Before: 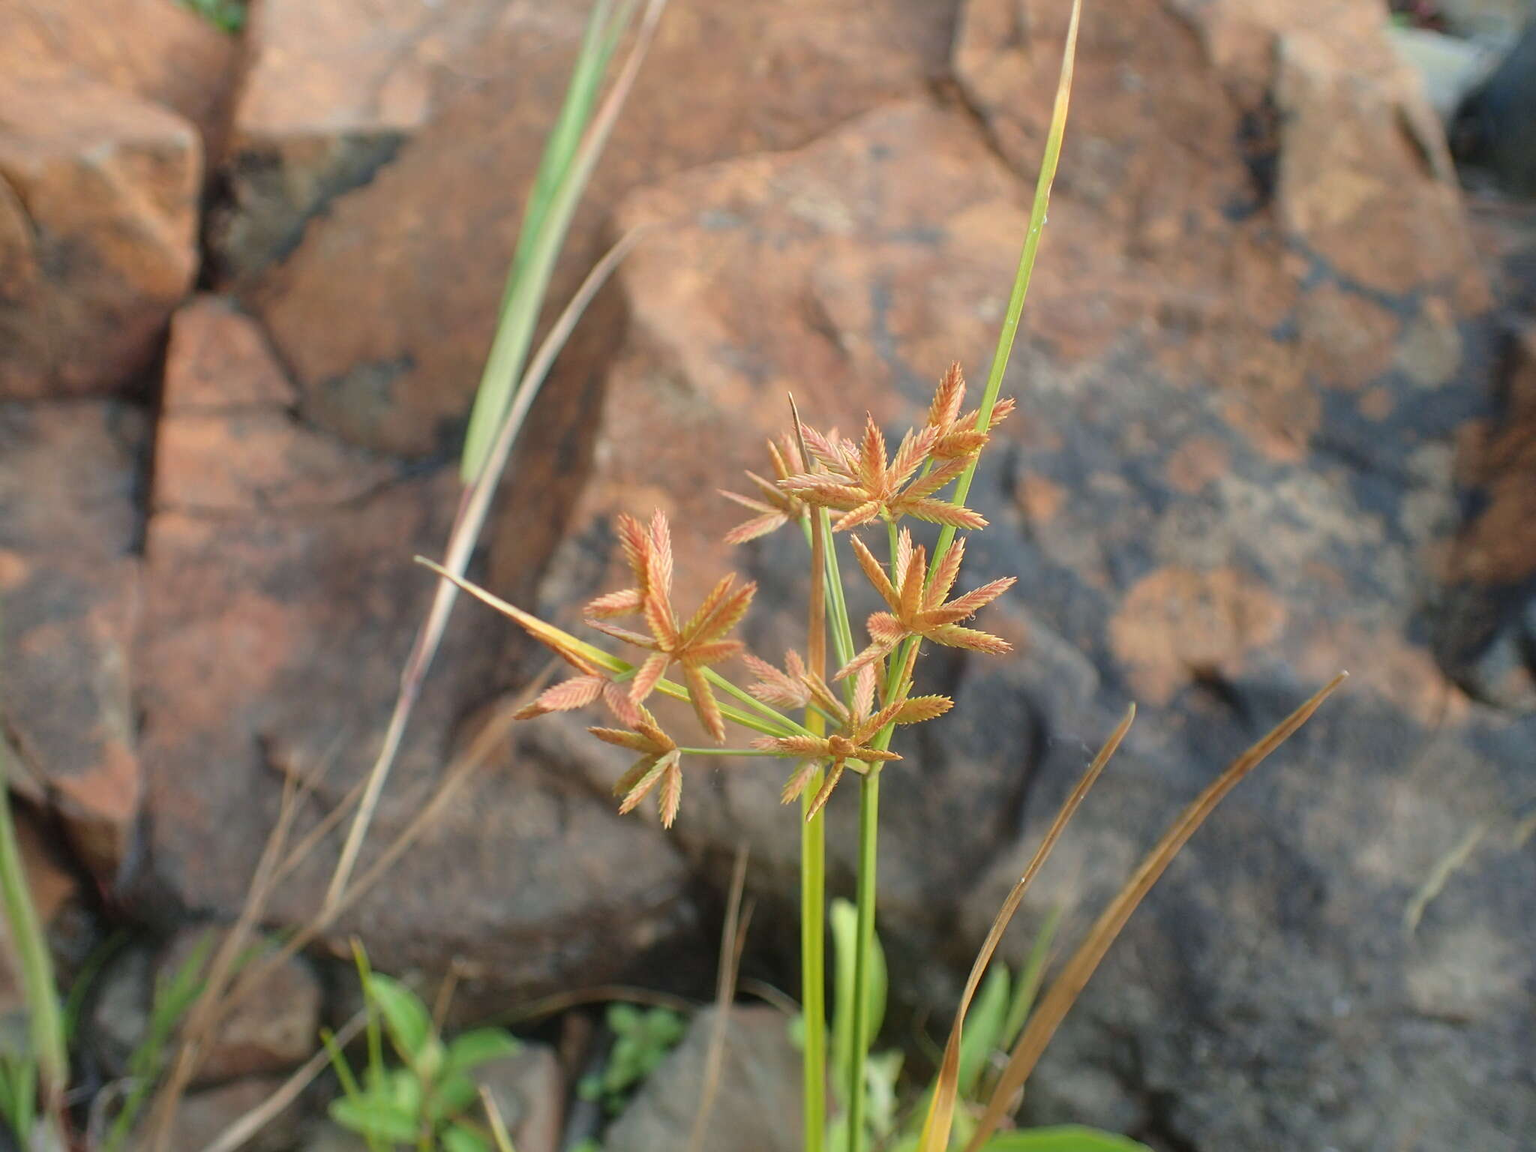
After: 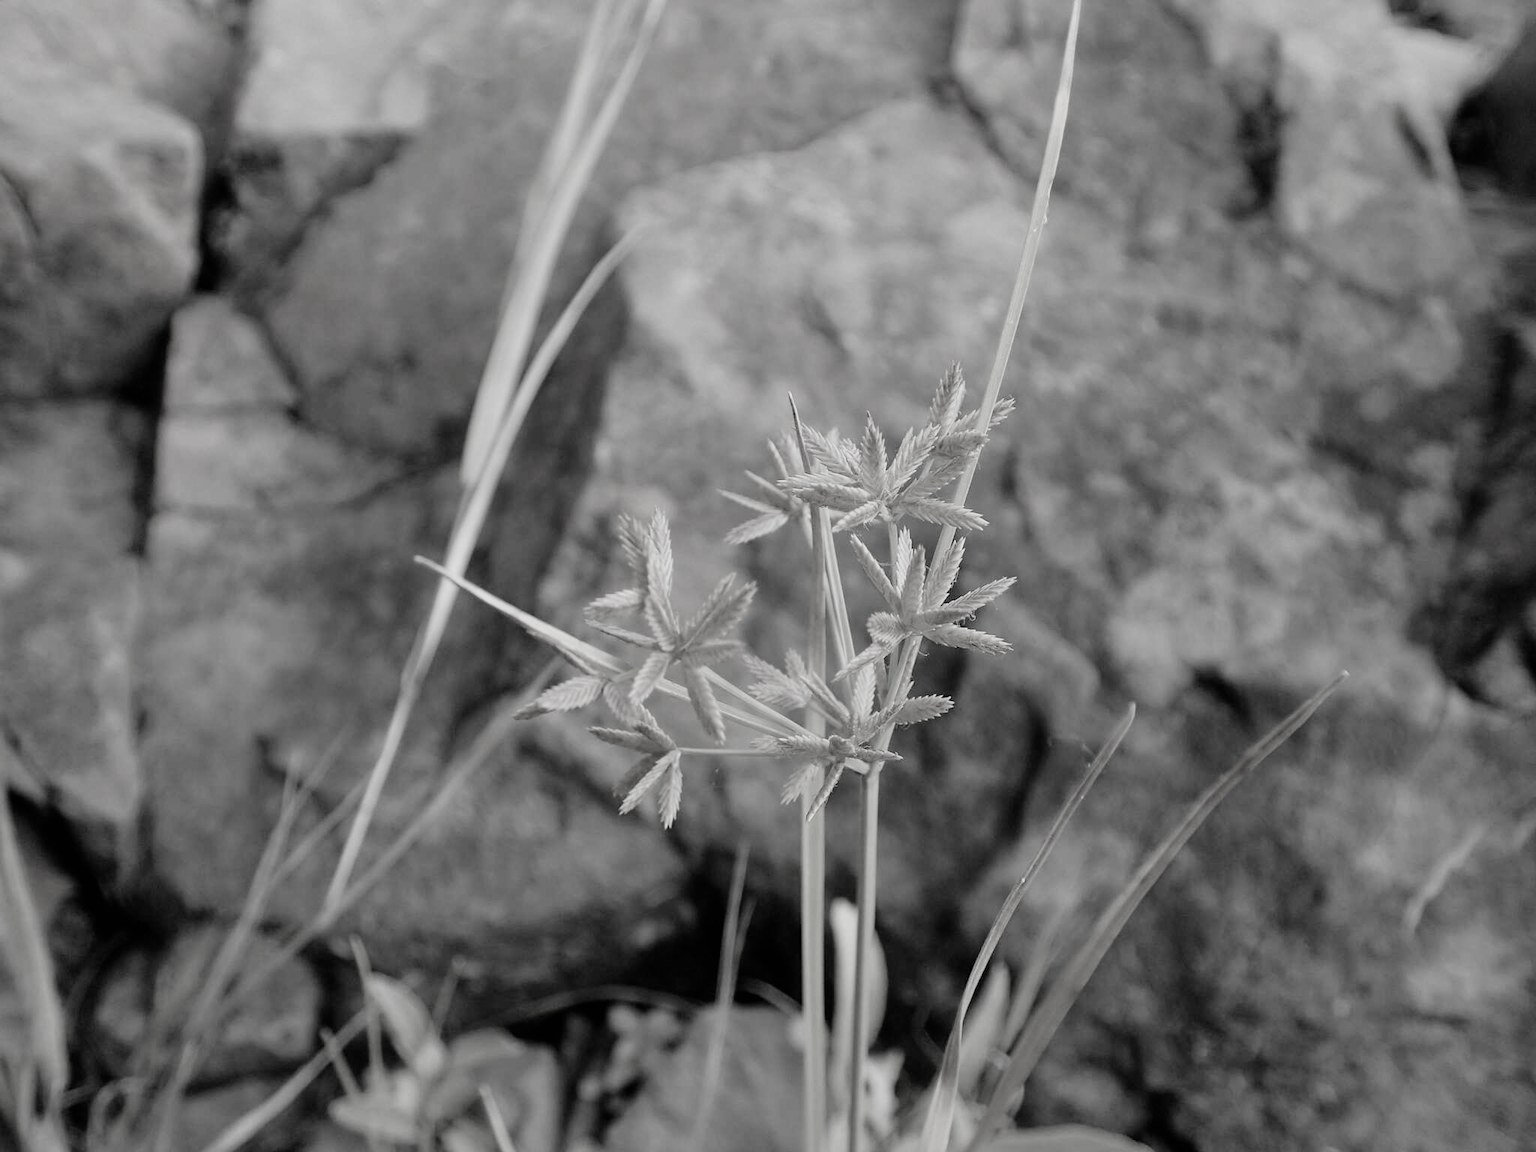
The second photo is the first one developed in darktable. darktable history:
filmic rgb: black relative exposure -5.11 EV, white relative exposure 3.55 EV, hardness 3.16, contrast 1.2, highlights saturation mix -49.14%, preserve chrominance no, color science v5 (2021)
